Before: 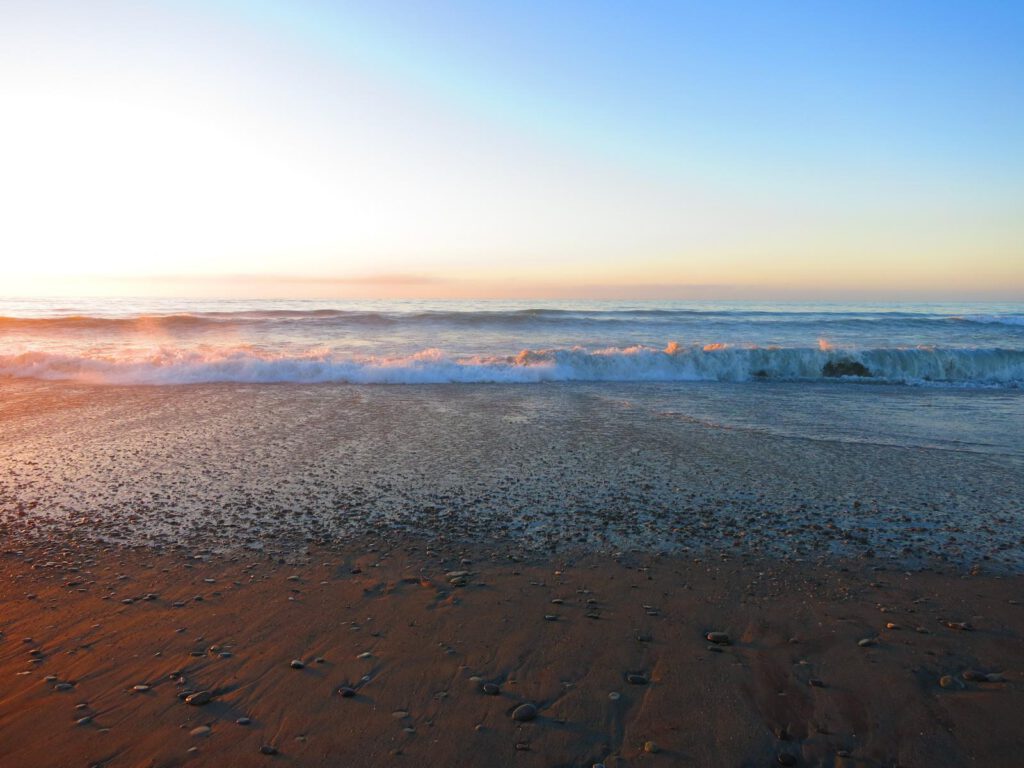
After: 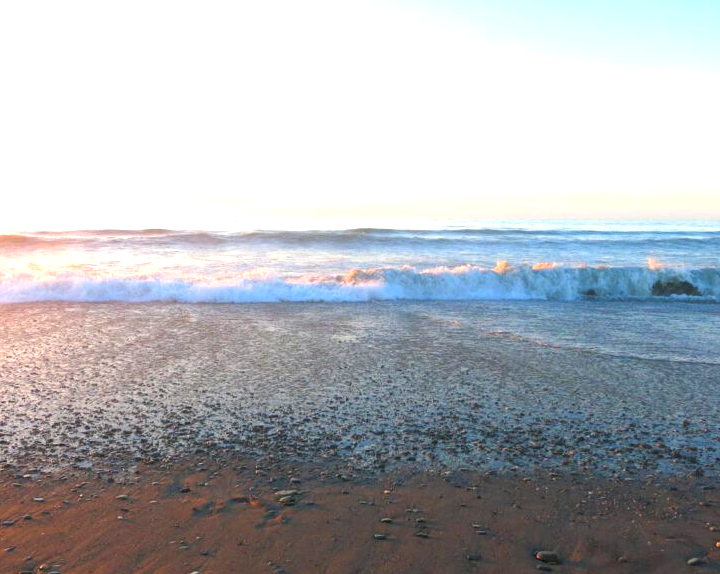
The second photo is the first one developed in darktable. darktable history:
exposure: black level correction 0, exposure 1.104 EV, compensate exposure bias true, compensate highlight preservation false
crop and rotate: left 16.748%, top 10.665%, right 12.904%, bottom 14.474%
